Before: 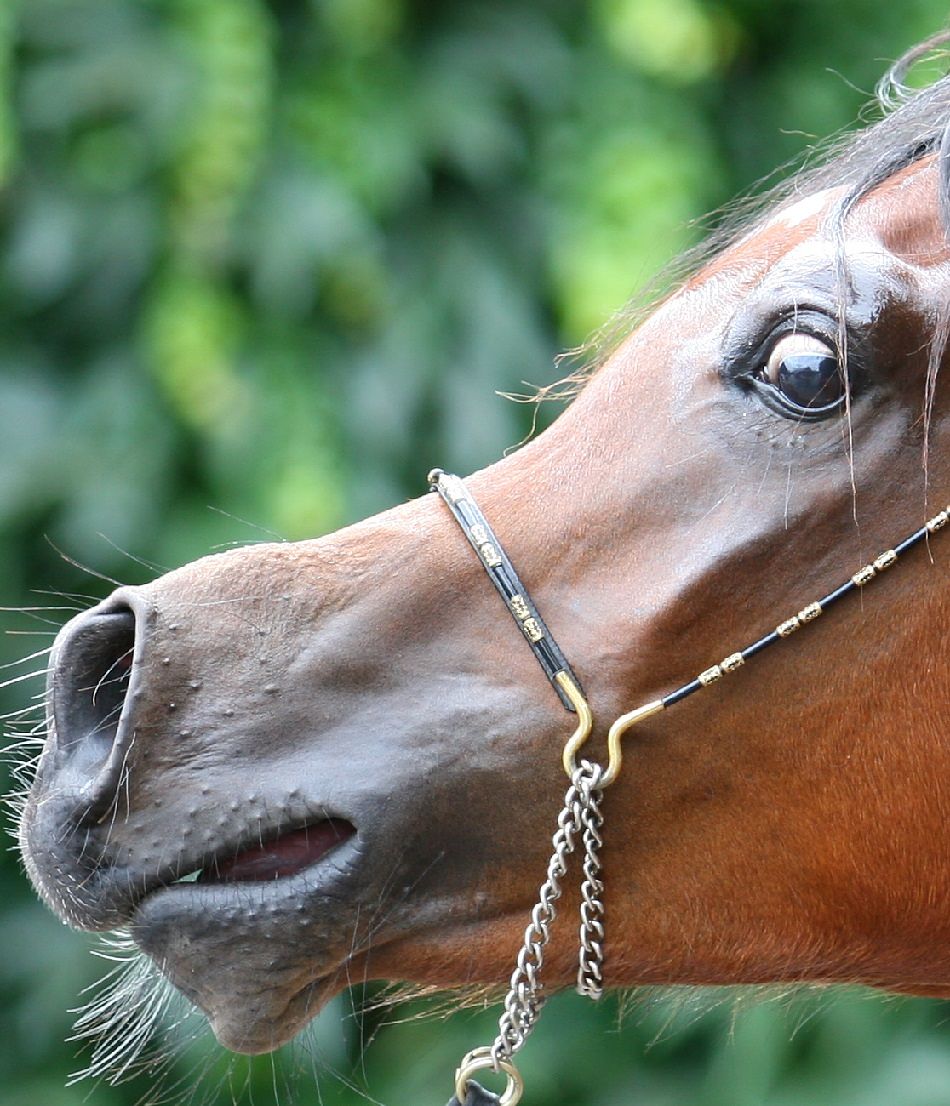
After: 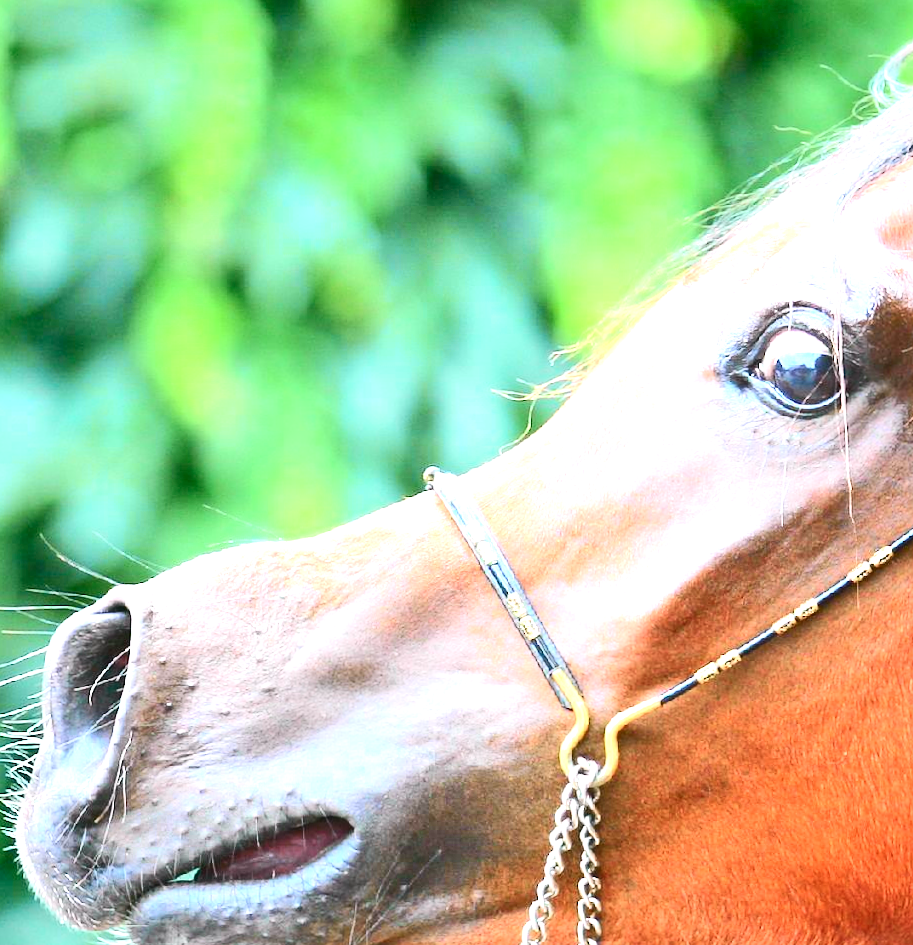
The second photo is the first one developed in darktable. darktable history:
exposure: black level correction -0.002, exposure 1.35 EV, compensate highlight preservation false
tone curve: curves: ch0 [(0, 0.003) (0.044, 0.032) (0.12, 0.089) (0.197, 0.168) (0.281, 0.273) (0.468, 0.548) (0.588, 0.71) (0.701, 0.815) (0.86, 0.922) (1, 0.982)]; ch1 [(0, 0) (0.247, 0.215) (0.433, 0.382) (0.466, 0.426) (0.493, 0.481) (0.501, 0.5) (0.517, 0.524) (0.557, 0.582) (0.598, 0.651) (0.671, 0.735) (0.796, 0.85) (1, 1)]; ch2 [(0, 0) (0.249, 0.216) (0.357, 0.317) (0.448, 0.432) (0.478, 0.492) (0.498, 0.499) (0.517, 0.53) (0.537, 0.57) (0.569, 0.623) (0.61, 0.663) (0.706, 0.75) (0.808, 0.809) (0.991, 0.968)], color space Lab, independent channels, preserve colors none
crop and rotate: angle 0.2°, left 0.275%, right 3.127%, bottom 14.18%
white balance: red 1.004, blue 1.024
